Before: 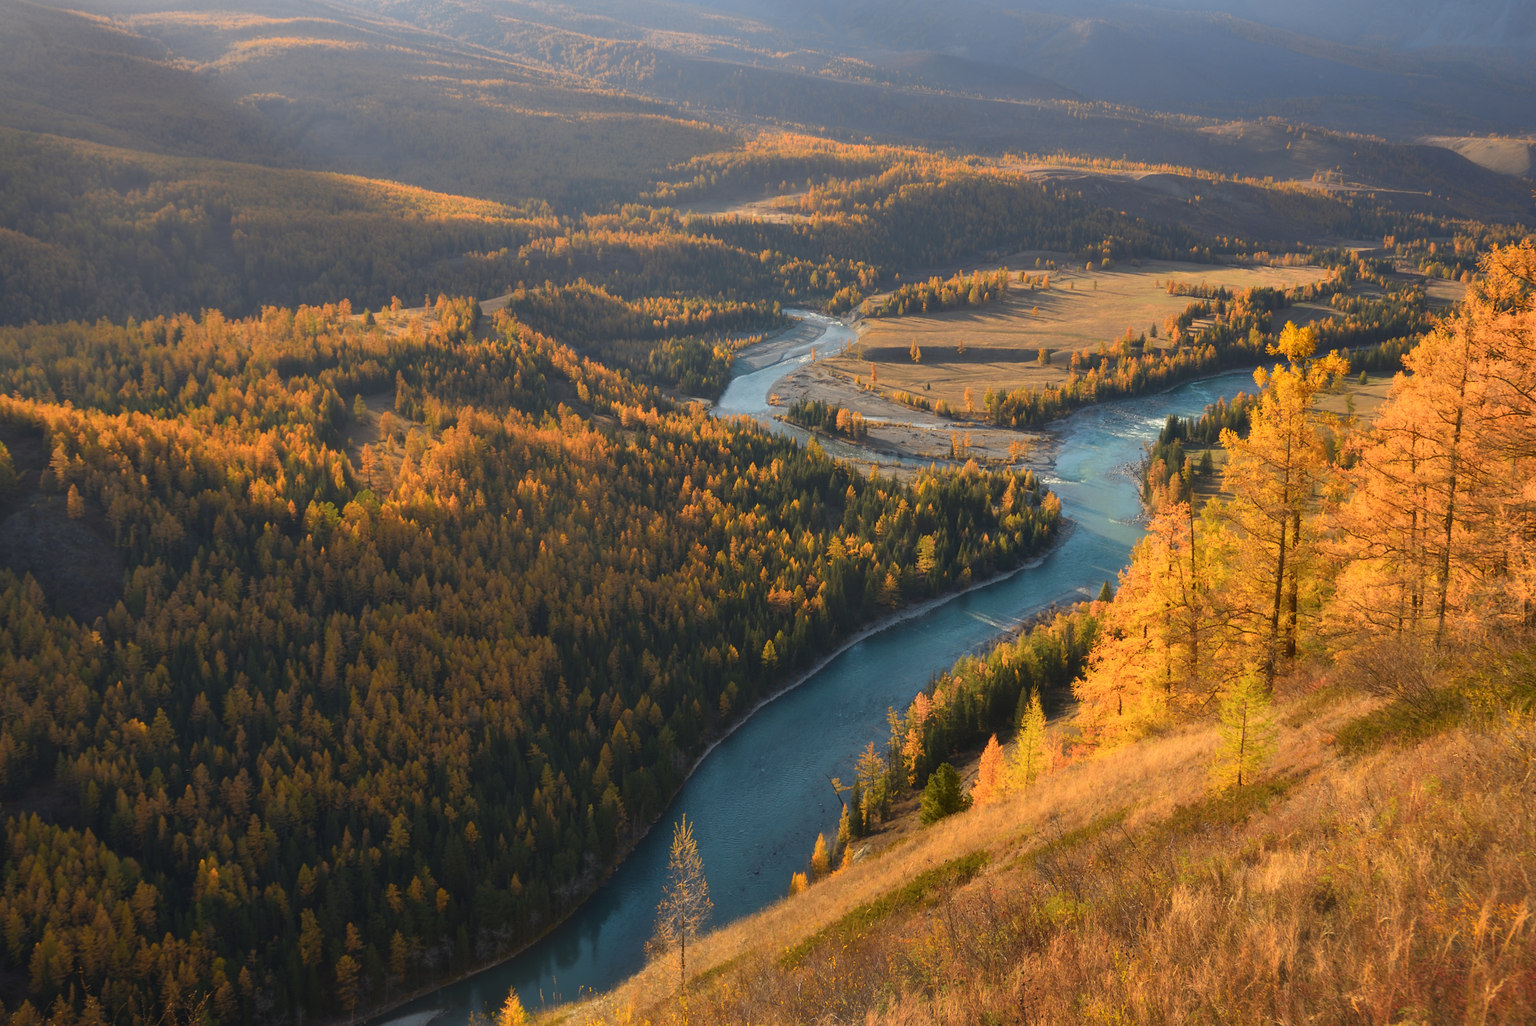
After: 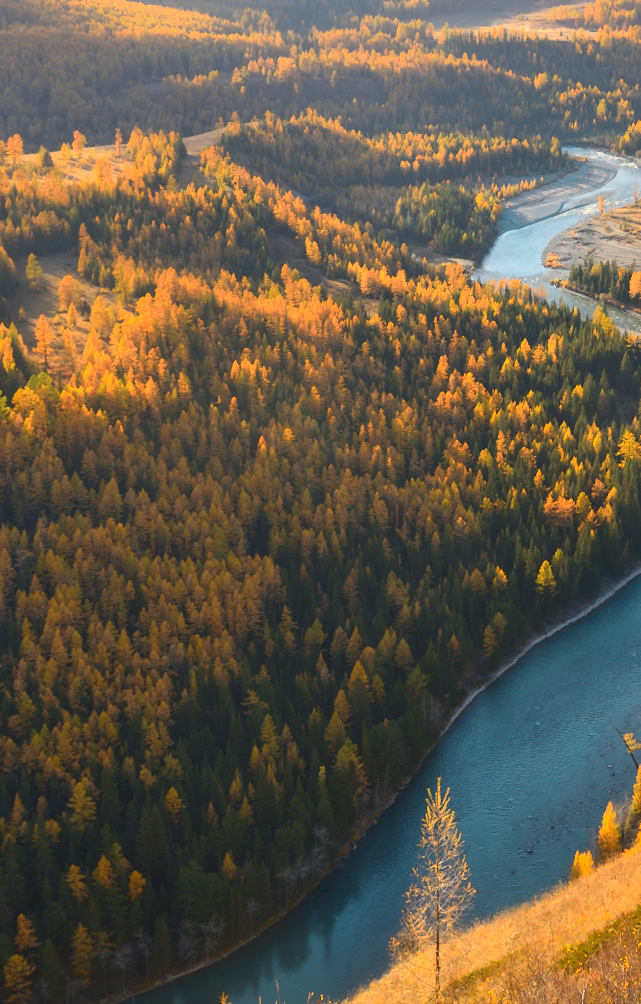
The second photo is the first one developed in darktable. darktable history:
crop and rotate: left 21.673%, top 18.683%, right 44.89%, bottom 2.987%
exposure: black level correction 0.001, exposure 0.193 EV, compensate highlight preservation false
contrast brightness saturation: contrast 0.205, brightness 0.163, saturation 0.23
